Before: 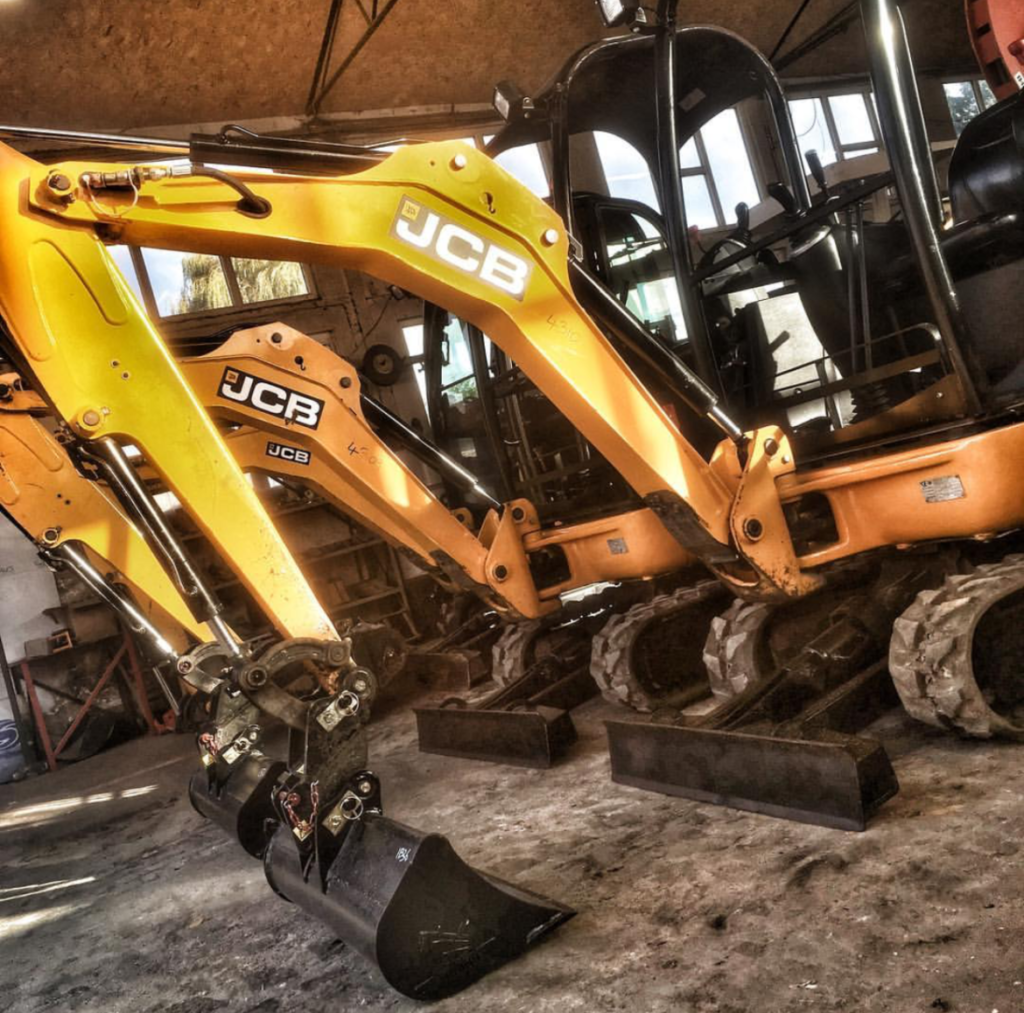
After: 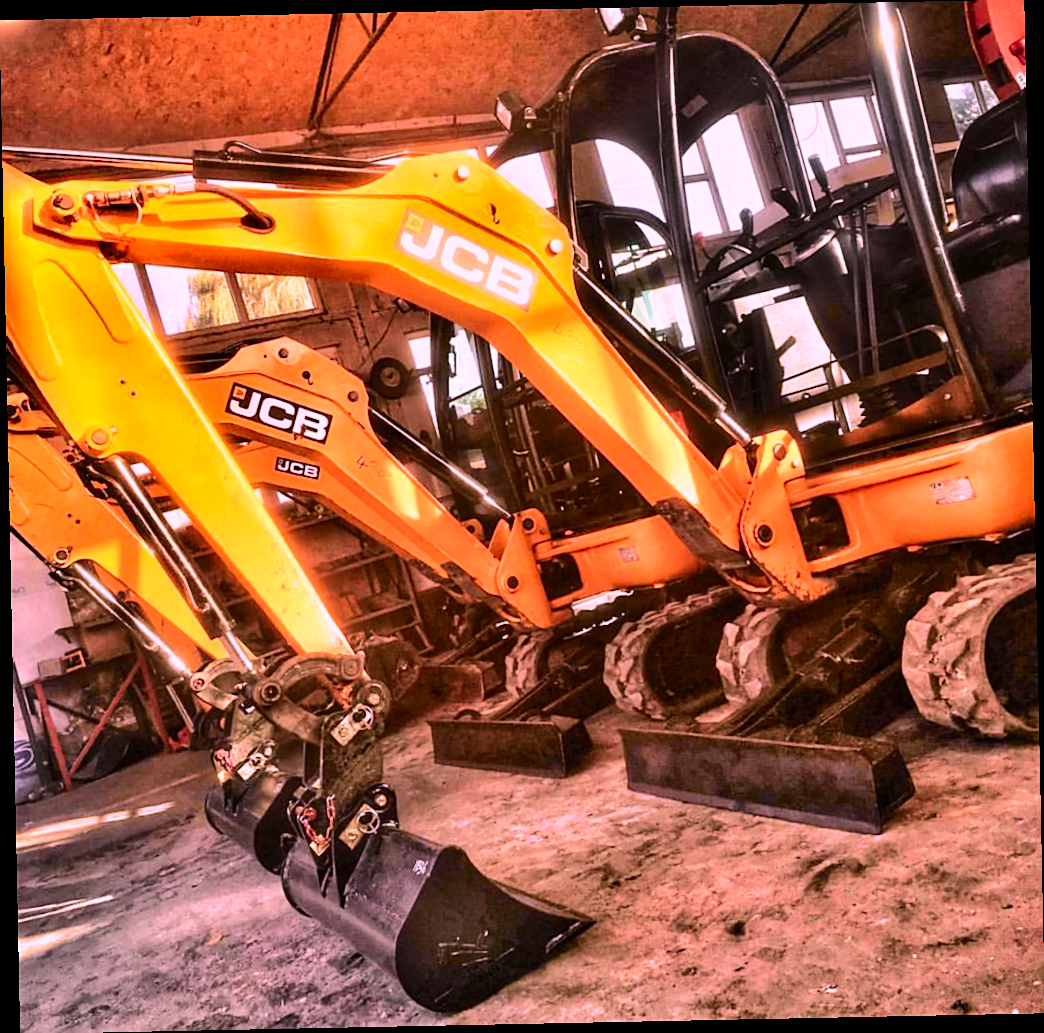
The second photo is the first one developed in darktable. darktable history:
tone curve: curves: ch0 [(0, 0) (0.131, 0.135) (0.288, 0.372) (0.451, 0.608) (0.612, 0.739) (0.736, 0.832) (1, 1)]; ch1 [(0, 0) (0.392, 0.398) (0.487, 0.471) (0.496, 0.493) (0.519, 0.531) (0.557, 0.591) (0.581, 0.639) (0.622, 0.711) (1, 1)]; ch2 [(0, 0) (0.388, 0.344) (0.438, 0.425) (0.476, 0.482) (0.502, 0.508) (0.524, 0.531) (0.538, 0.58) (0.58, 0.621) (0.613, 0.679) (0.655, 0.738) (1, 1)], color space Lab, independent channels, preserve colors none
white balance: red 1.188, blue 1.11
sharpen: on, module defaults
exposure: compensate highlight preservation false
rotate and perspective: rotation -1.17°, automatic cropping off
